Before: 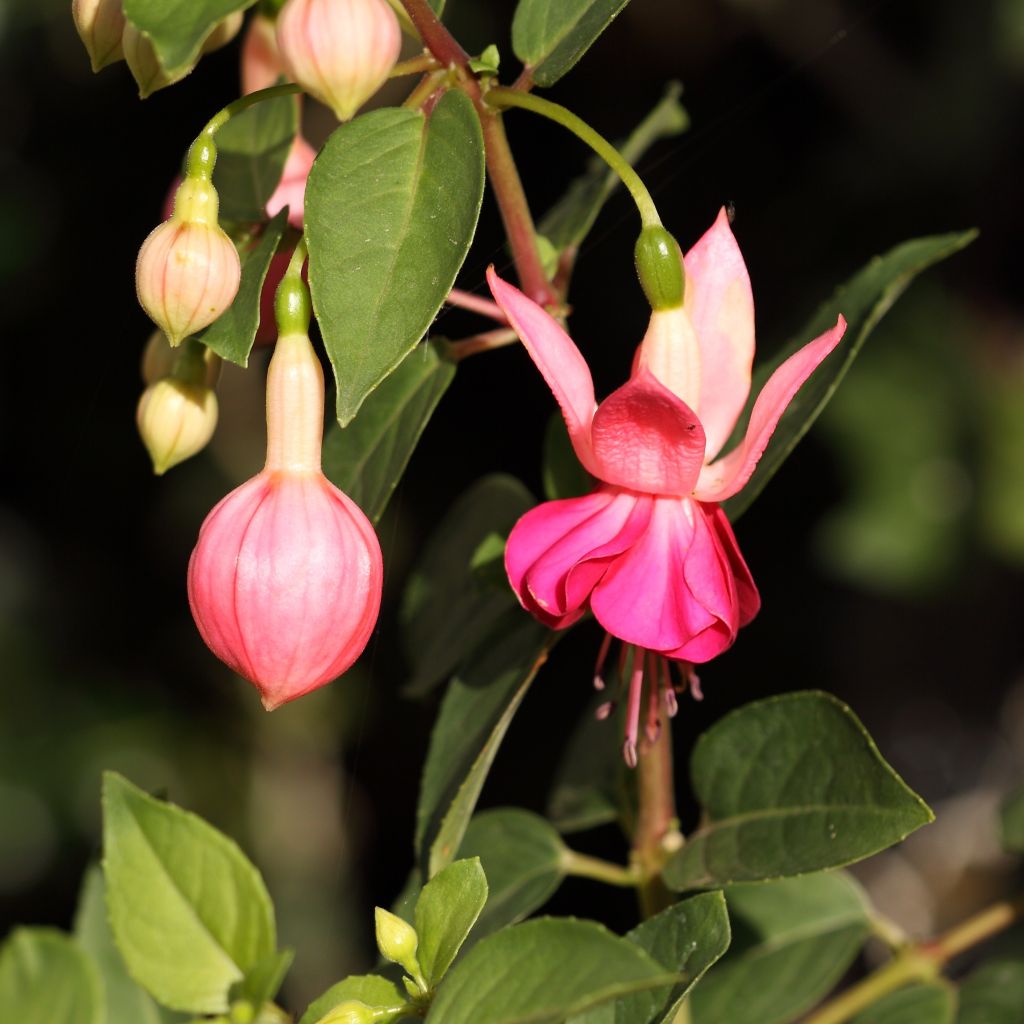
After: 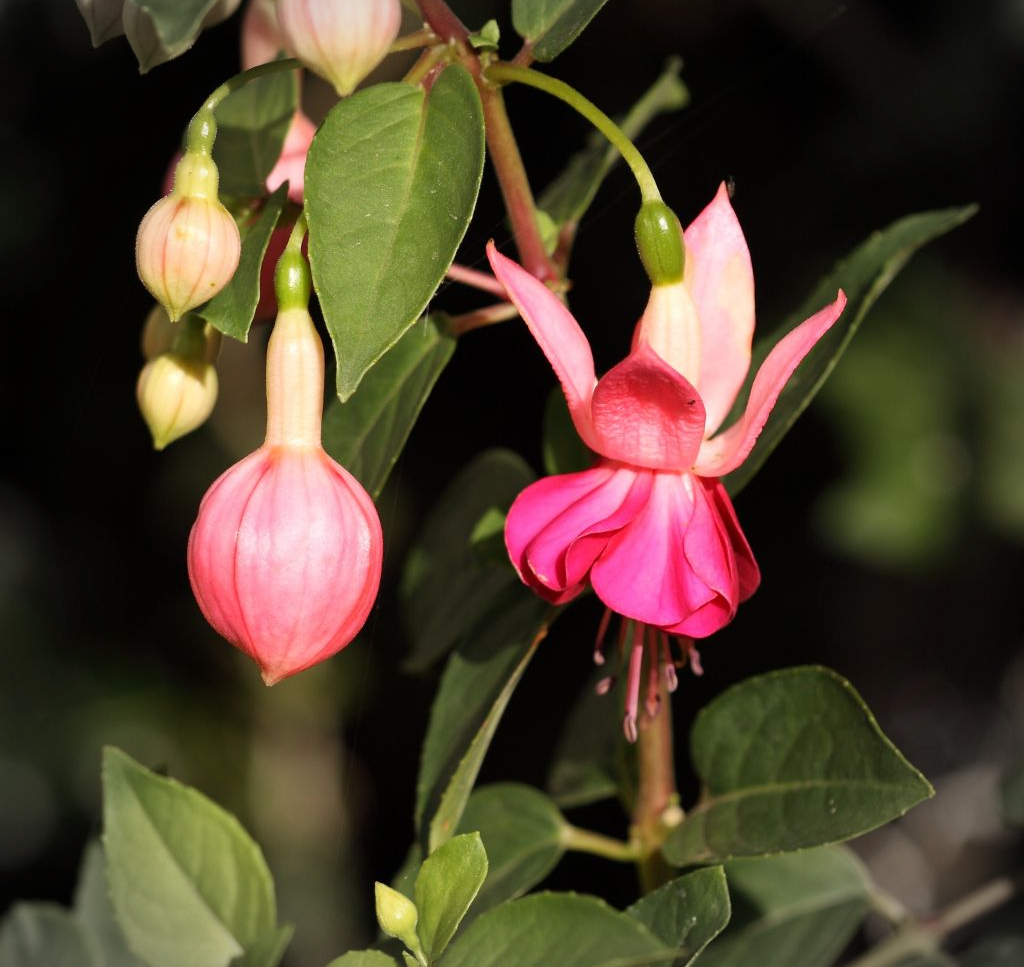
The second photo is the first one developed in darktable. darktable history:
vignetting: brightness -0.443, saturation -0.686
crop and rotate: top 2.499%, bottom 3.05%
